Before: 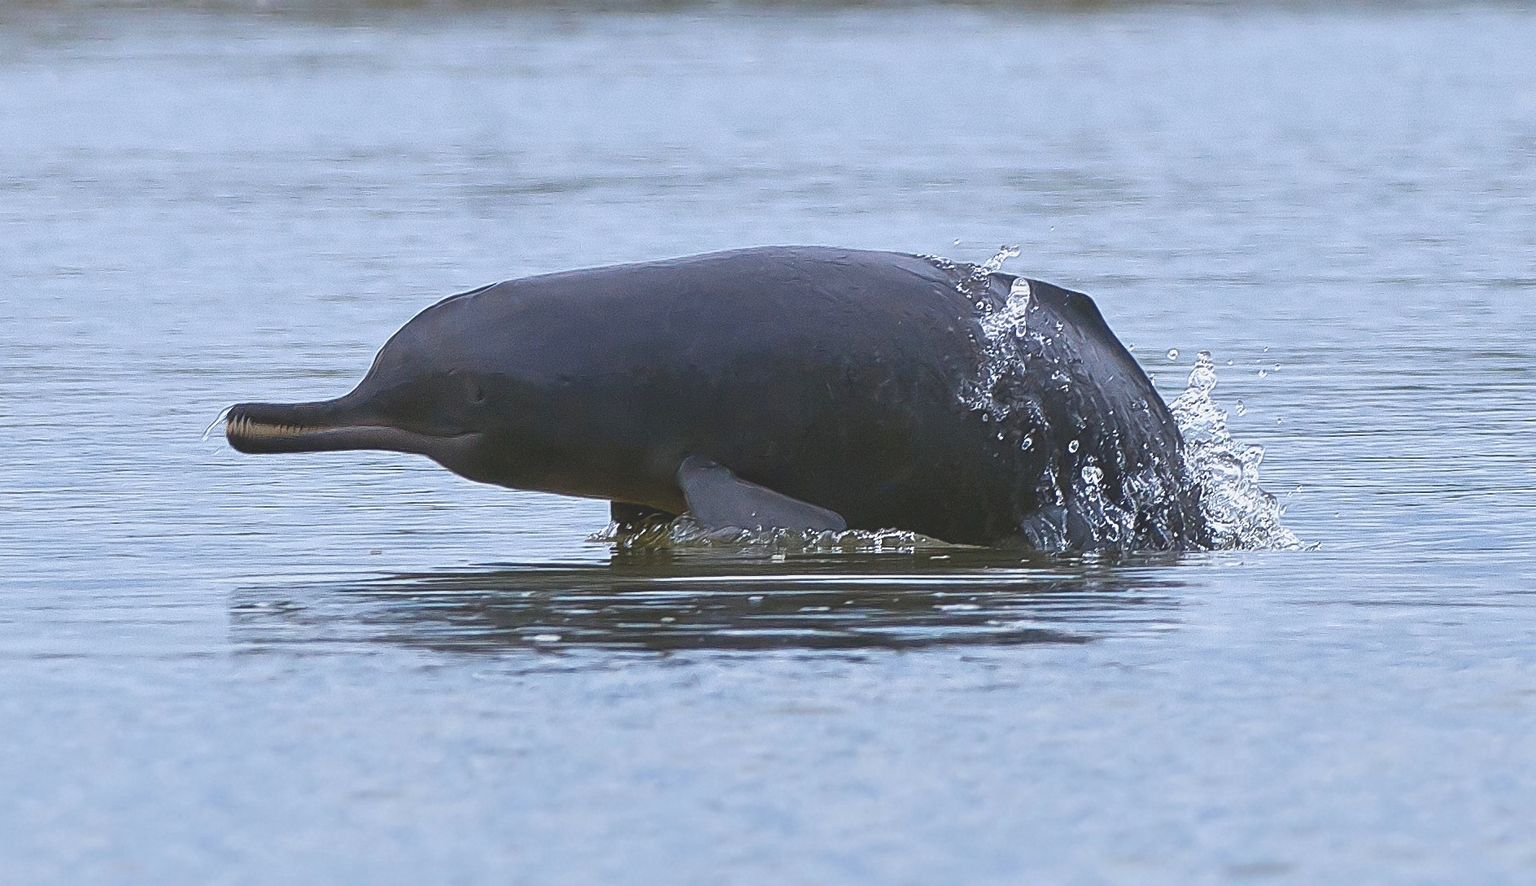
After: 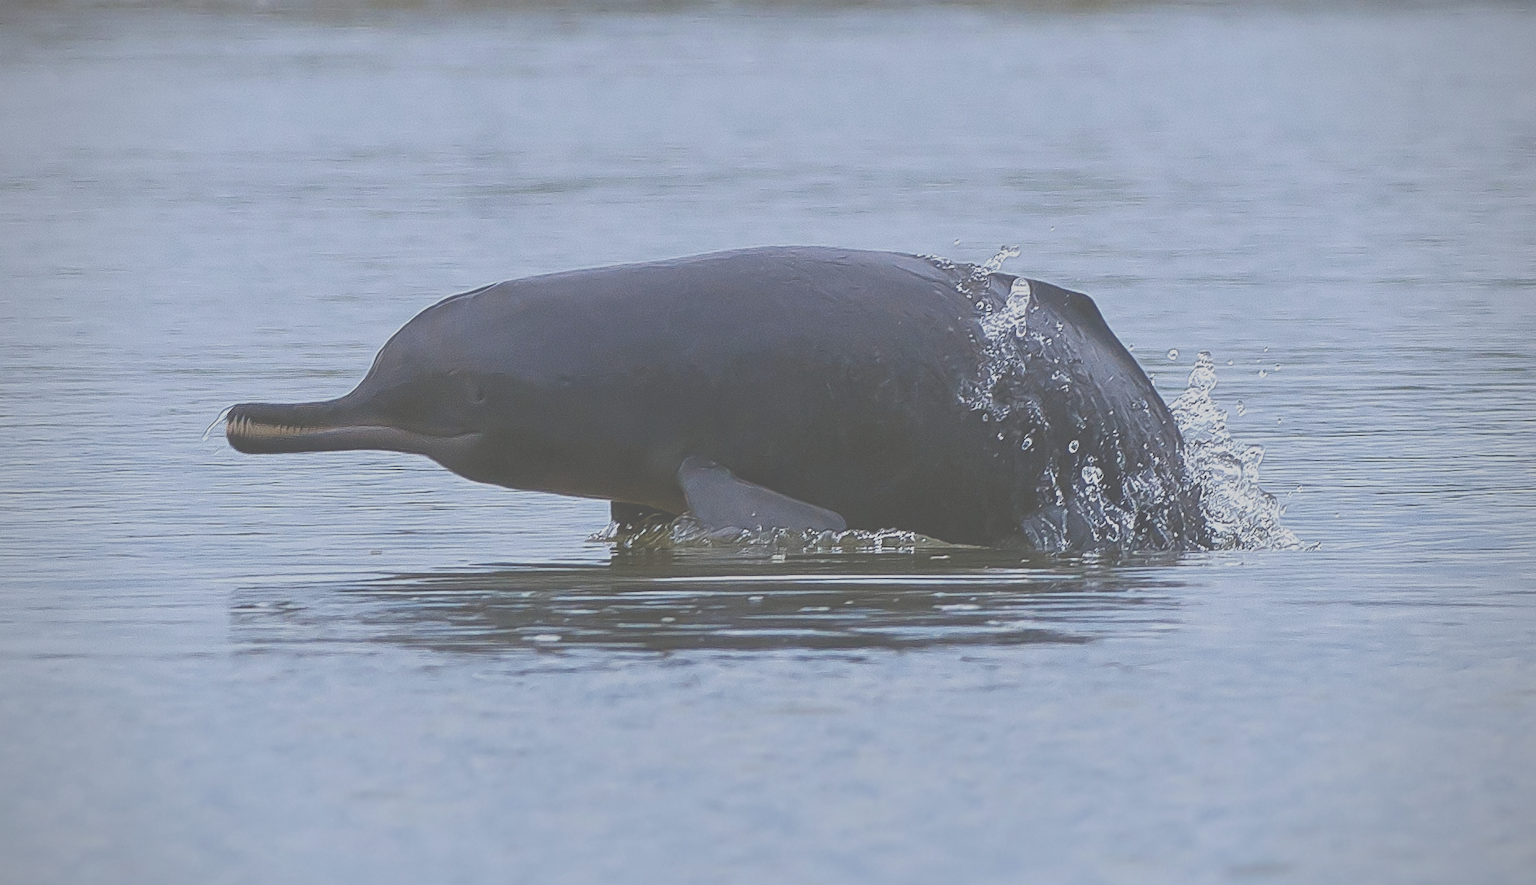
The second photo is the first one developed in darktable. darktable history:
filmic rgb: hardness 4.17, contrast 0.921
exposure: black level correction -0.062, exposure -0.05 EV, compensate highlight preservation false
fill light: on, module defaults
vignetting: fall-off radius 63.6%
